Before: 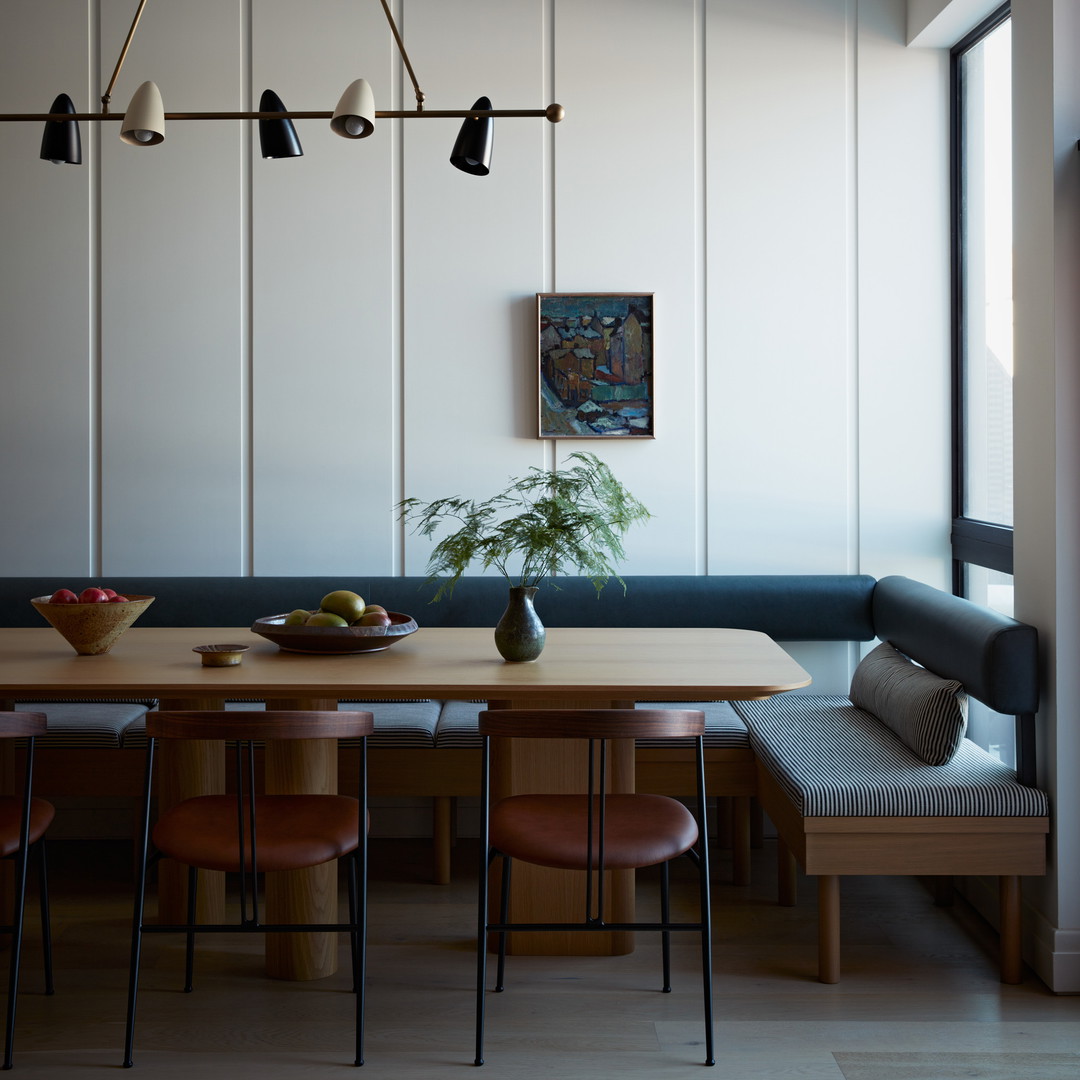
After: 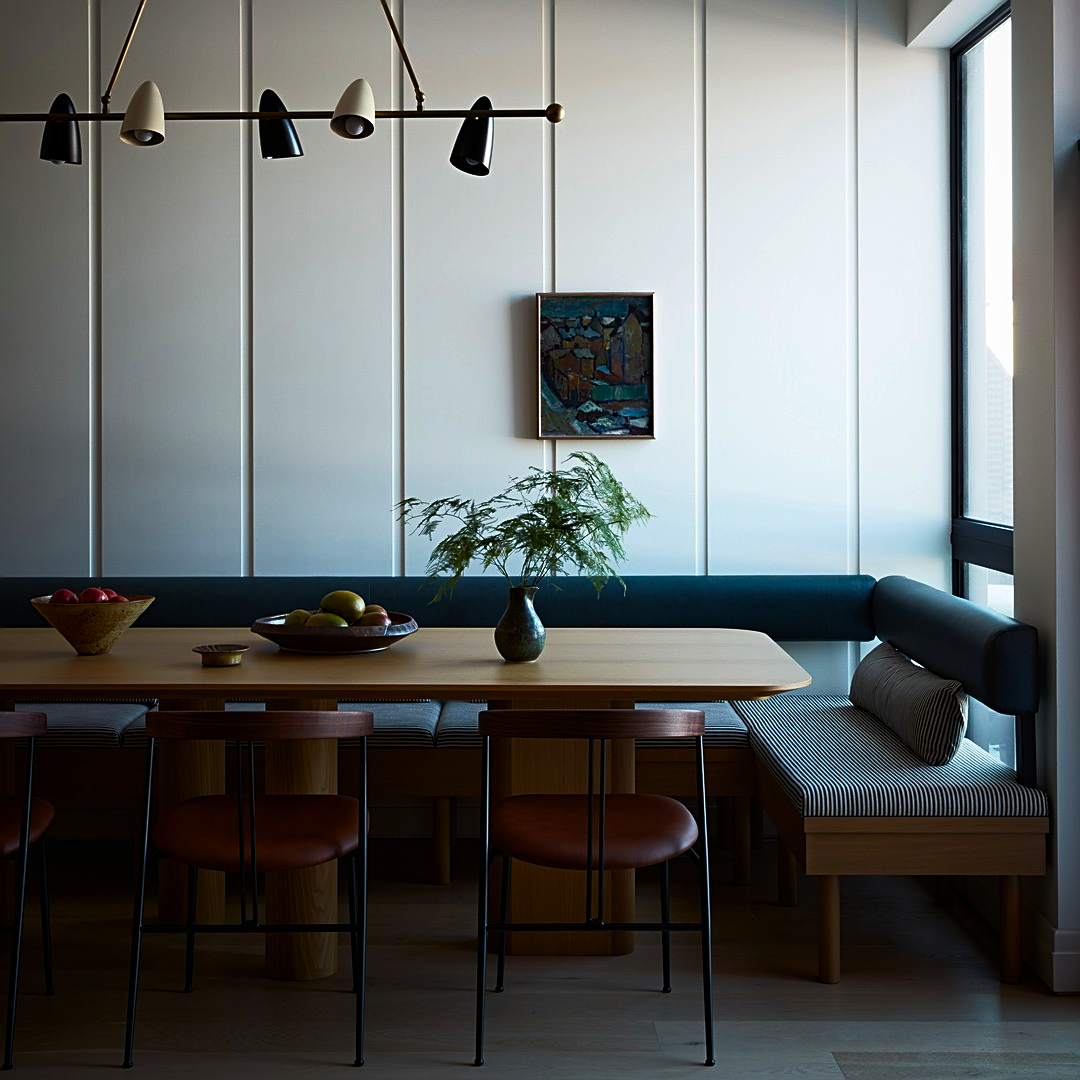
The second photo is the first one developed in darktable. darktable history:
sharpen: on, module defaults
color balance rgb: shadows lift › chroma 0.657%, shadows lift › hue 115.97°, linear chroma grading › global chroma 14.517%, perceptual saturation grading › global saturation 29.547%, perceptual brilliance grading › highlights 3.261%, perceptual brilliance grading › mid-tones -18.708%, perceptual brilliance grading › shadows -41.847%, global vibrance 10.758%
